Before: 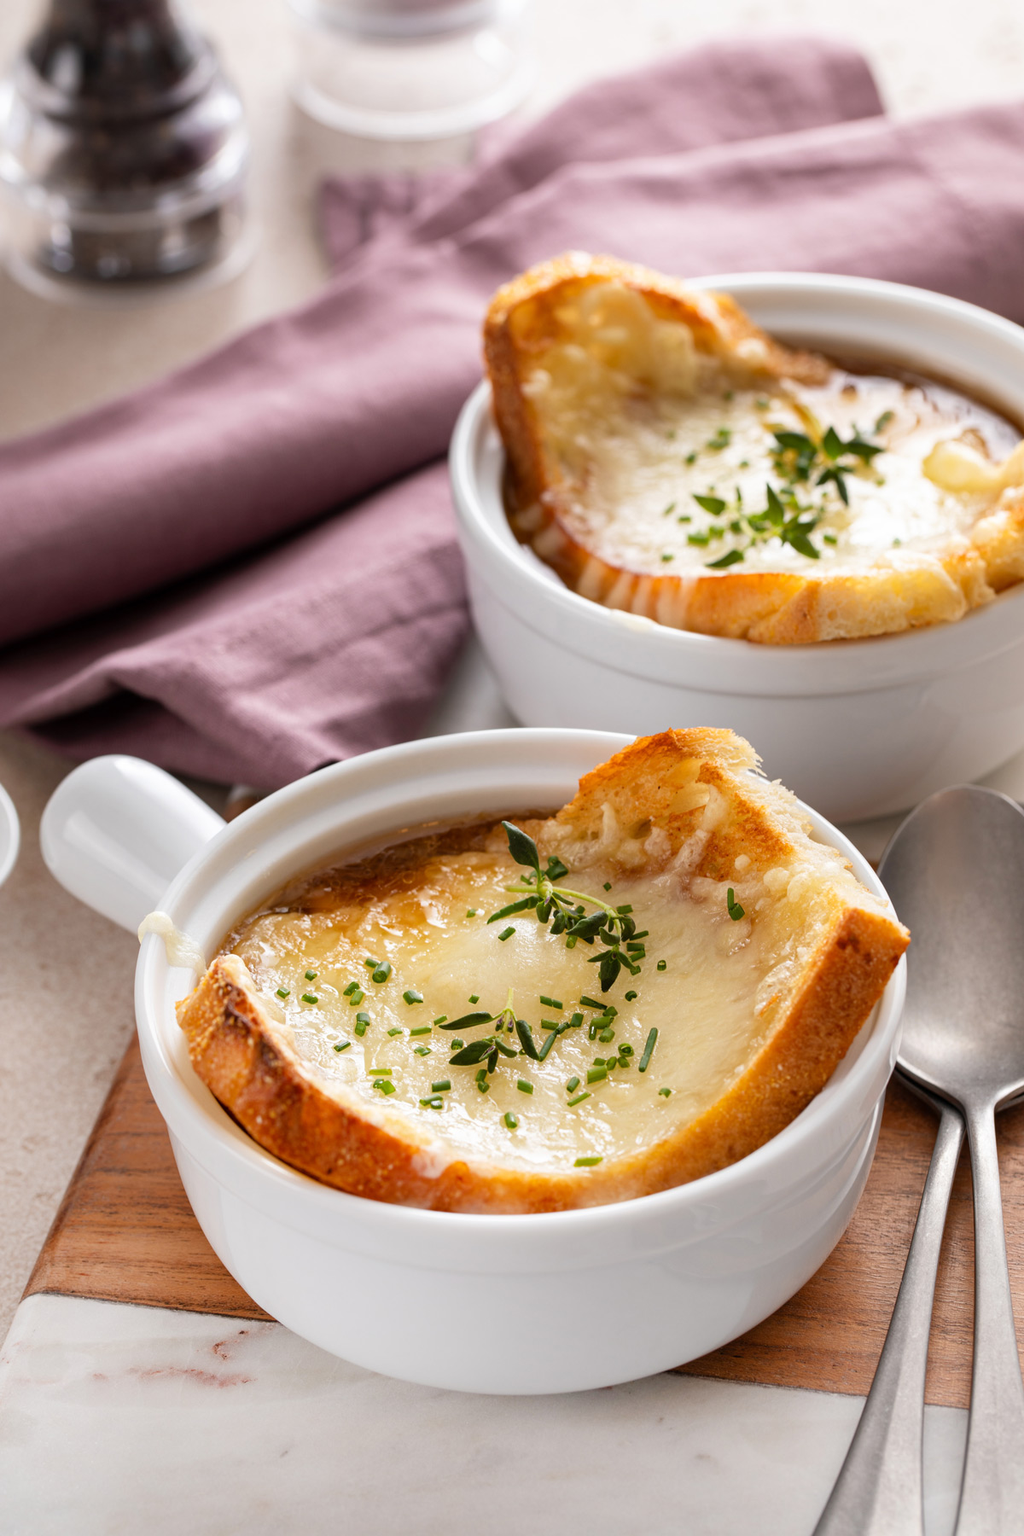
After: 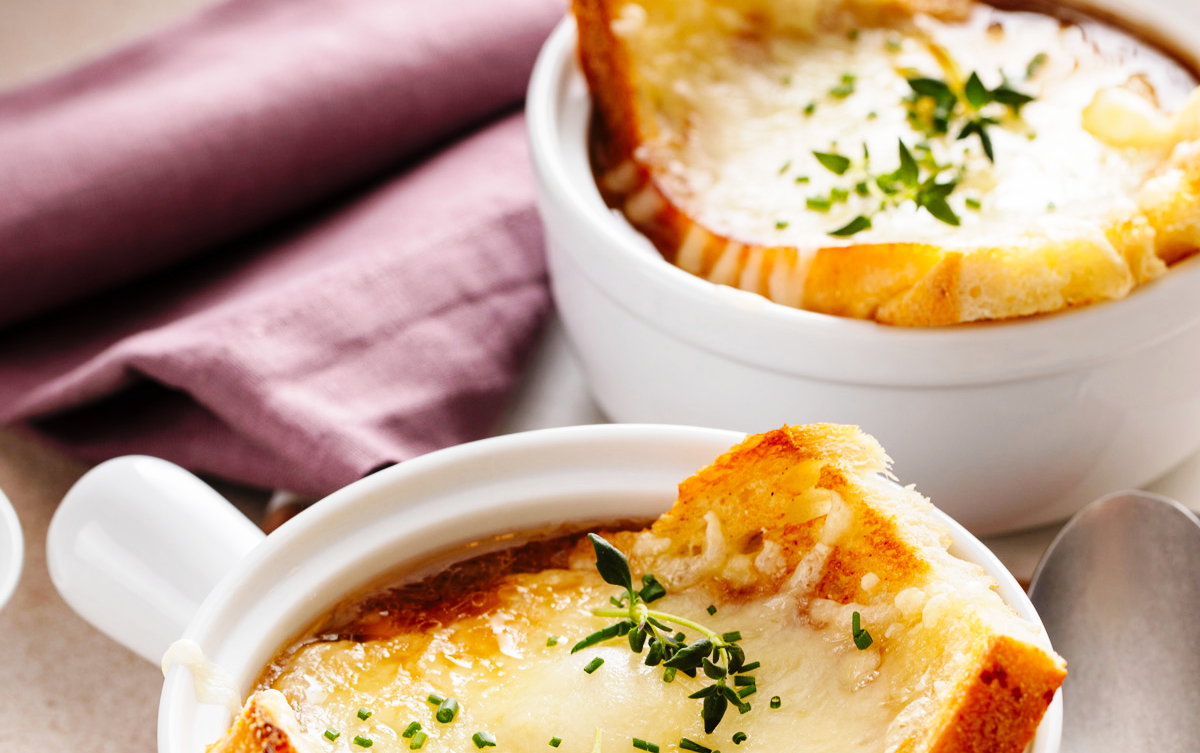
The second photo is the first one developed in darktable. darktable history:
base curve: curves: ch0 [(0, 0) (0.036, 0.025) (0.121, 0.166) (0.206, 0.329) (0.605, 0.79) (1, 1)], preserve colors none
crop and rotate: top 23.84%, bottom 34.294%
exposure: compensate highlight preservation false
